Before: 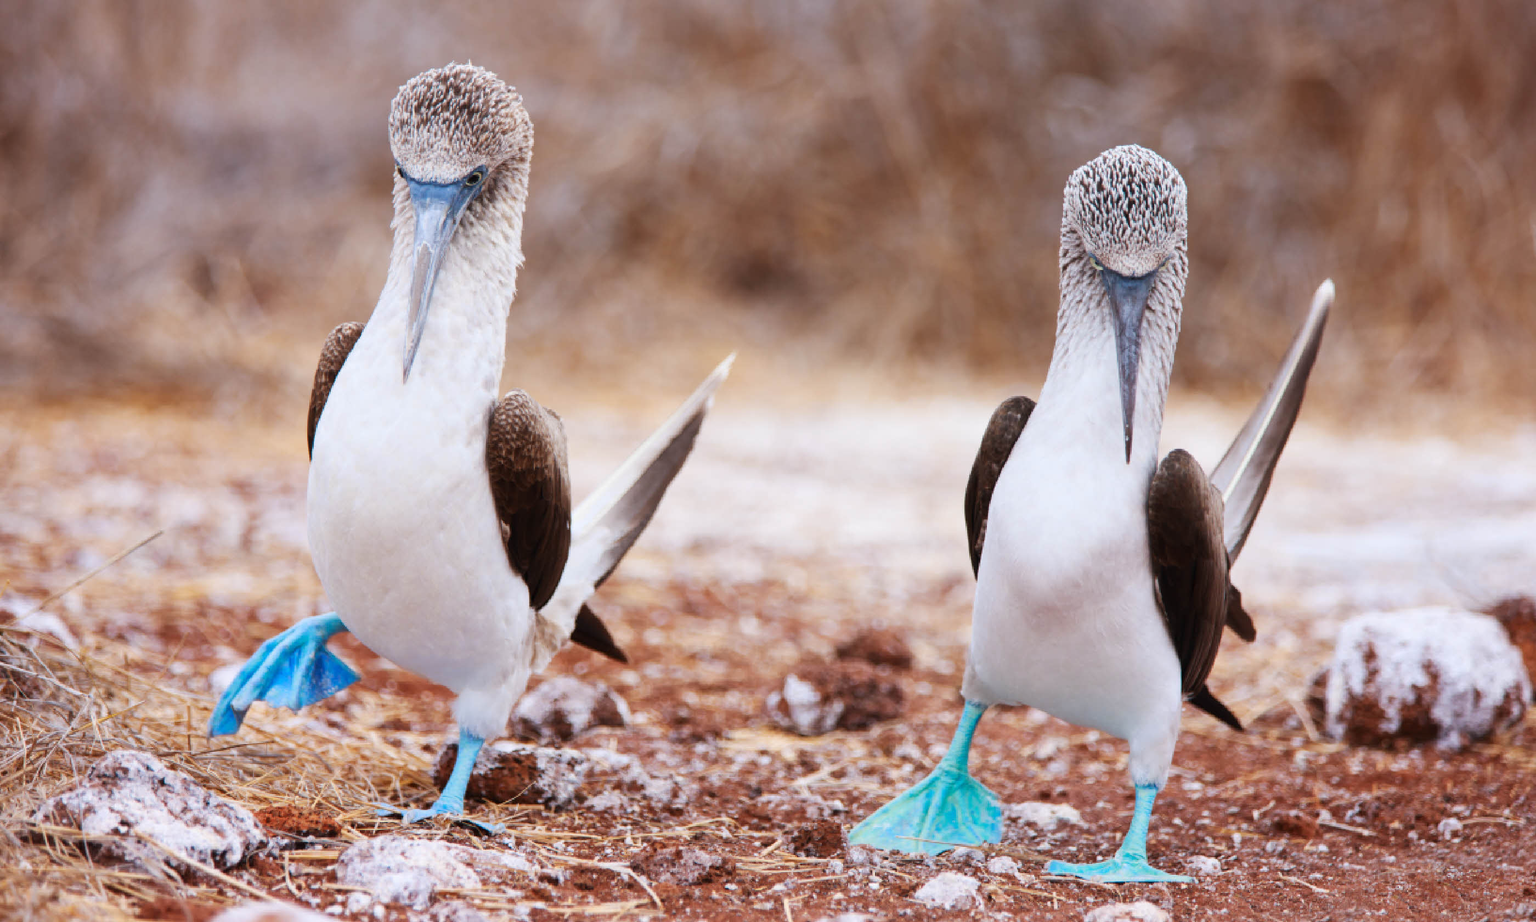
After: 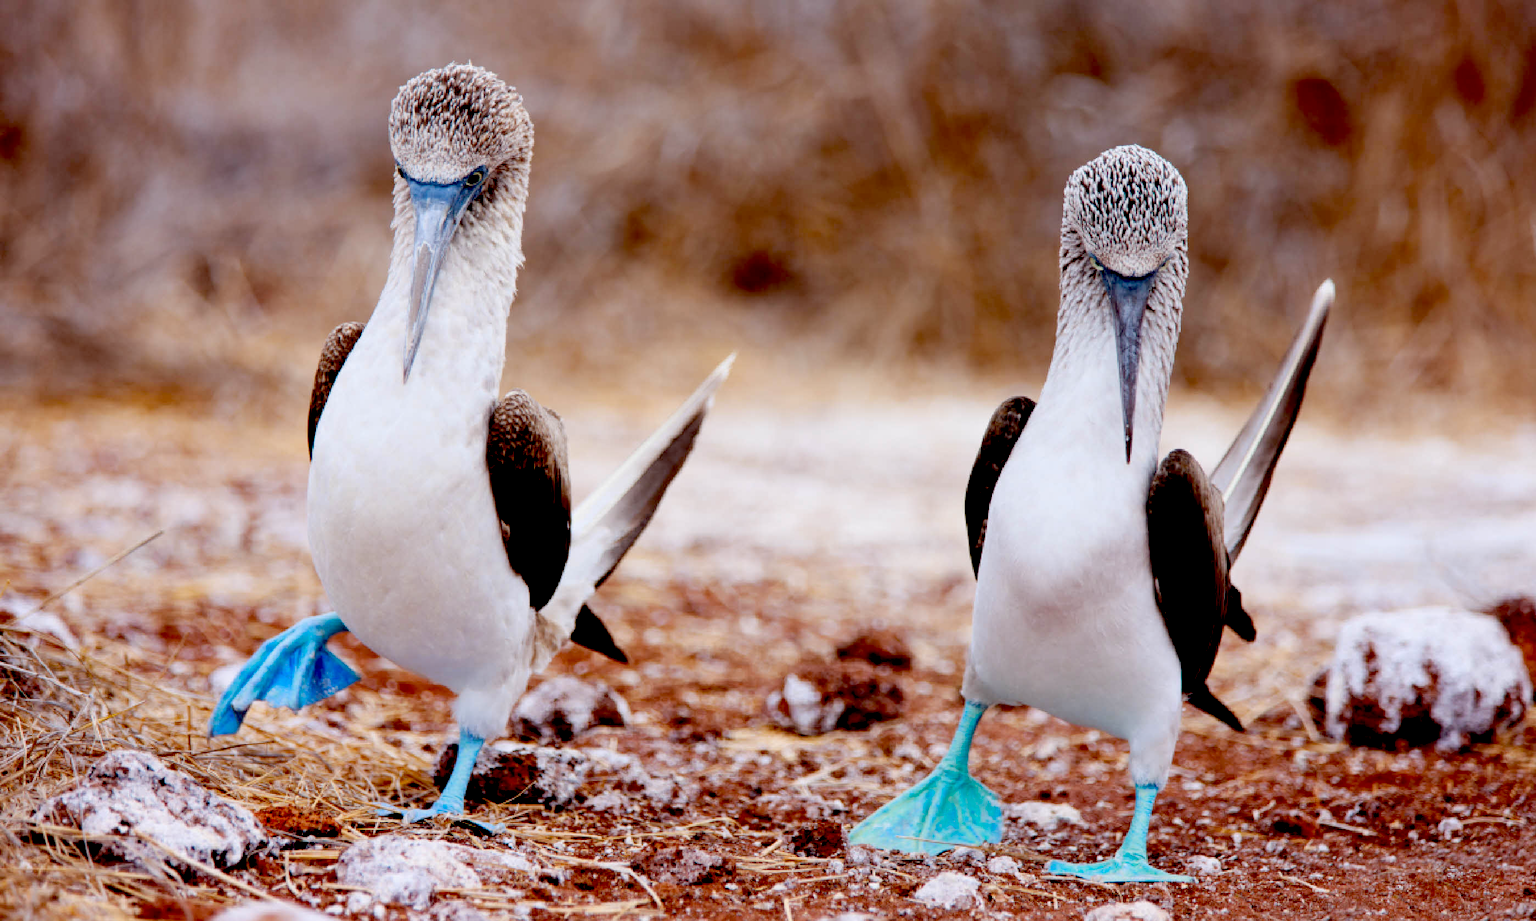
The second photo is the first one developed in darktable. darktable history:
exposure: black level correction 0.054, exposure -0.035 EV, compensate exposure bias true, compensate highlight preservation false
